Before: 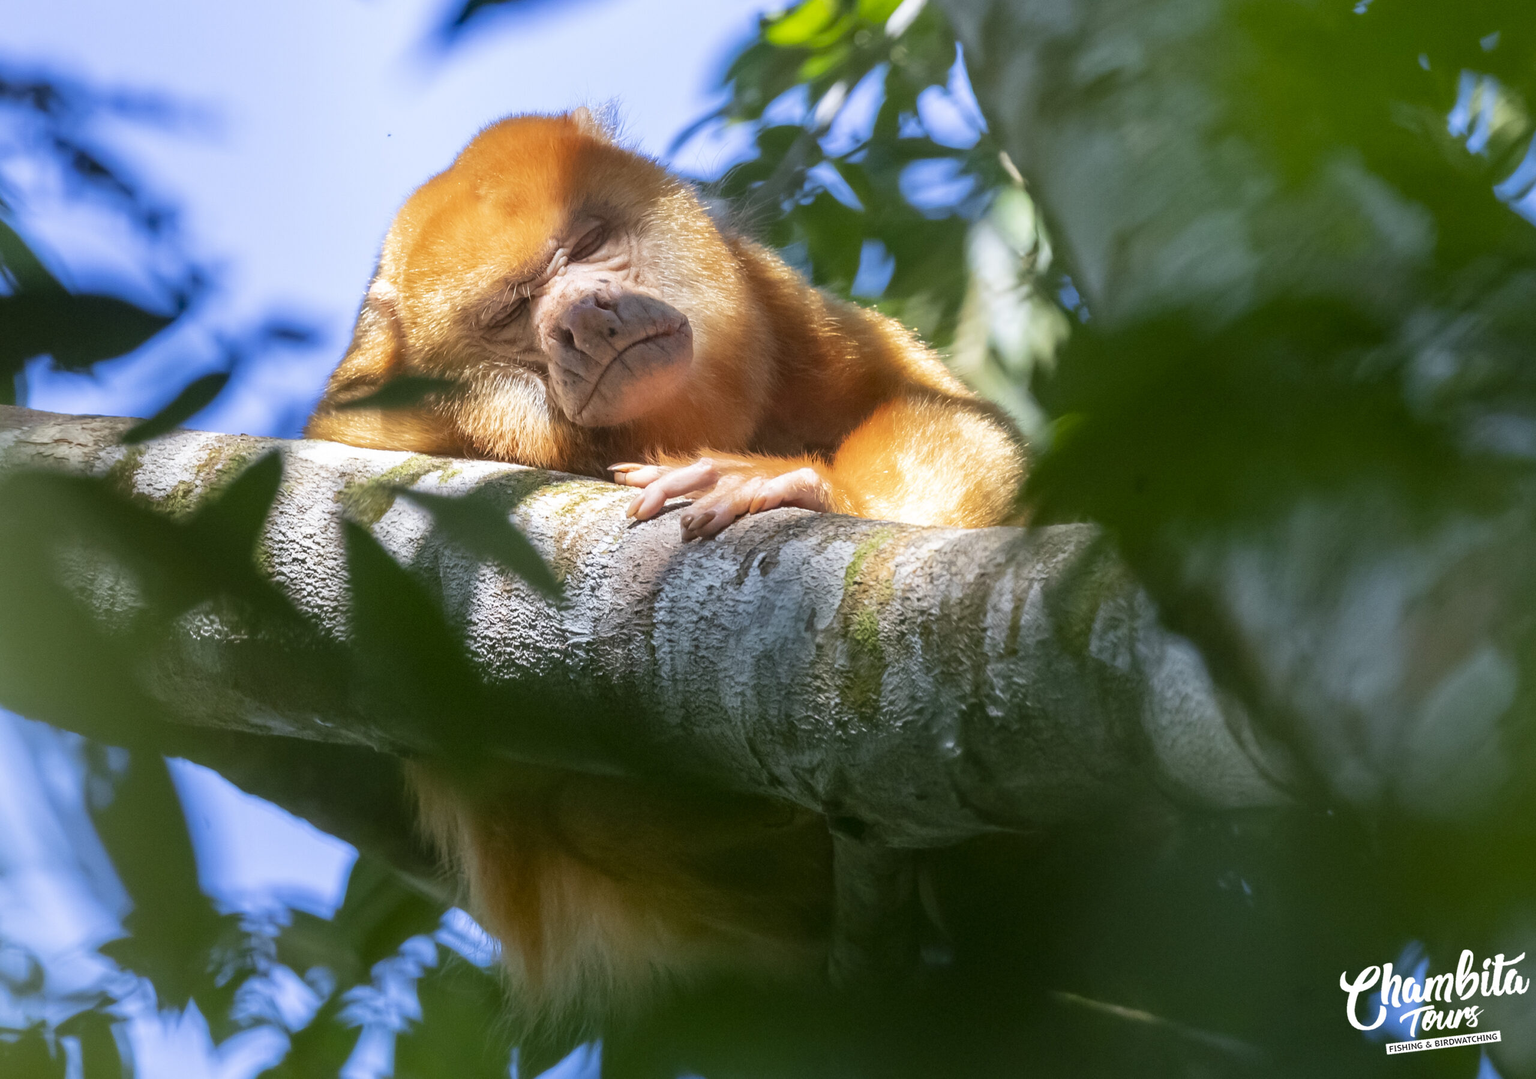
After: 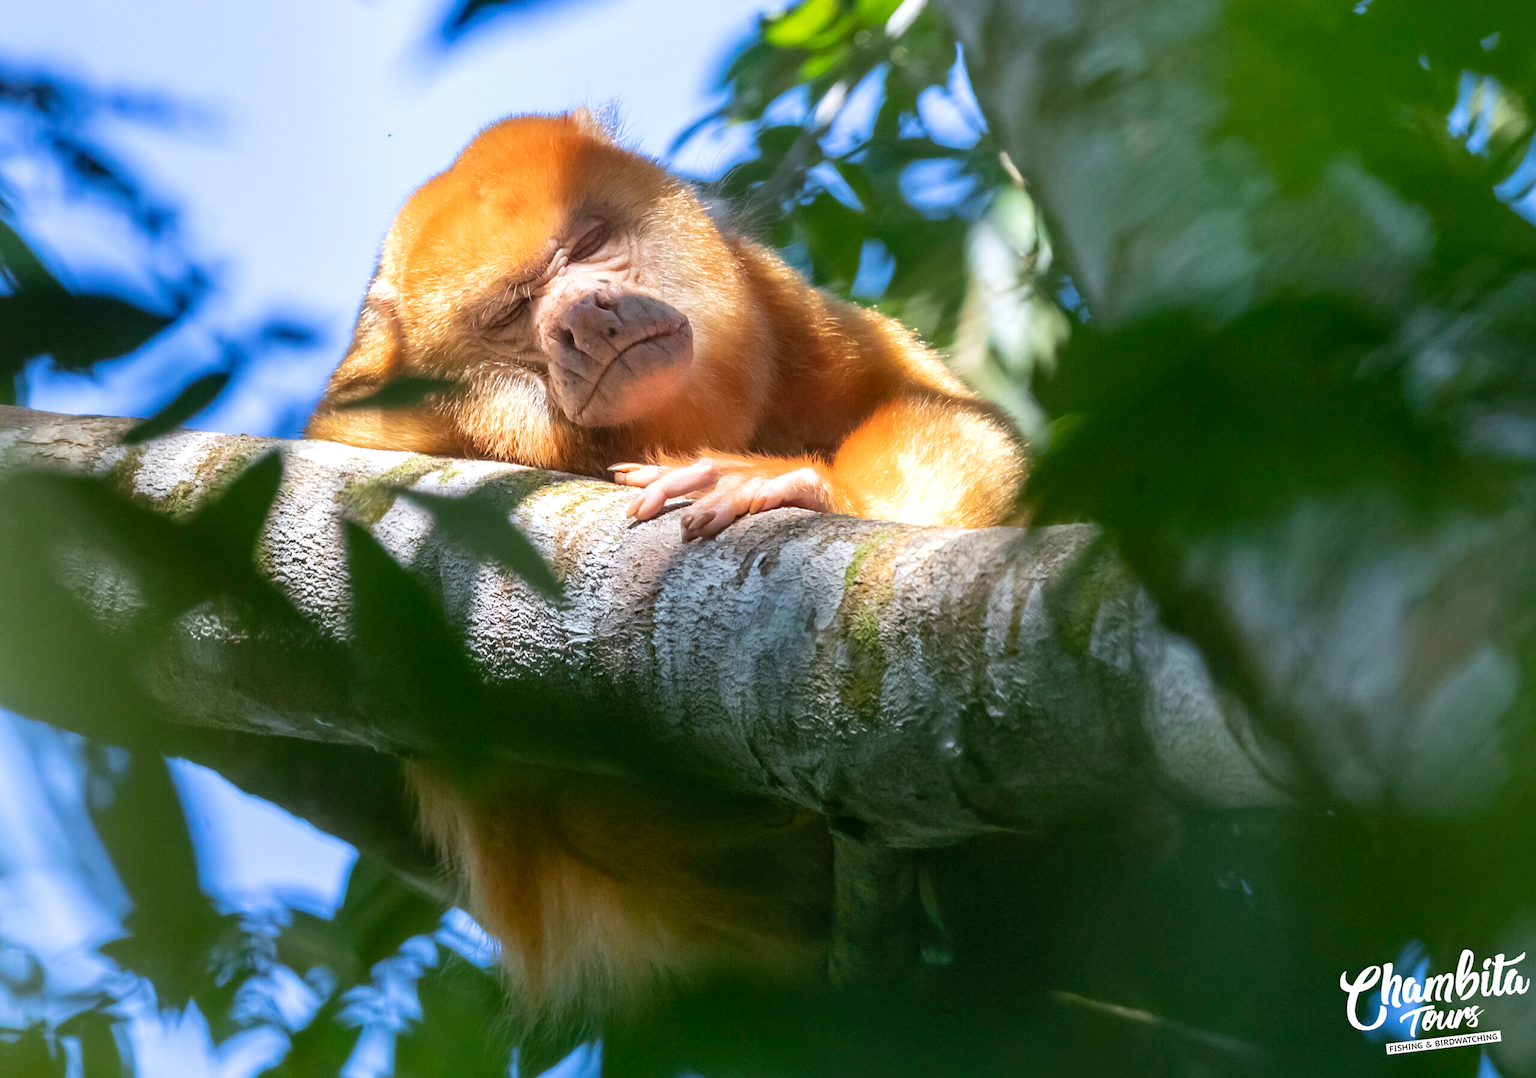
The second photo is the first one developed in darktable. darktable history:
shadows and highlights: shadows 61.53, white point adjustment 0.53, highlights -33.75, compress 84.15%
levels: levels [0, 0.48, 0.961]
